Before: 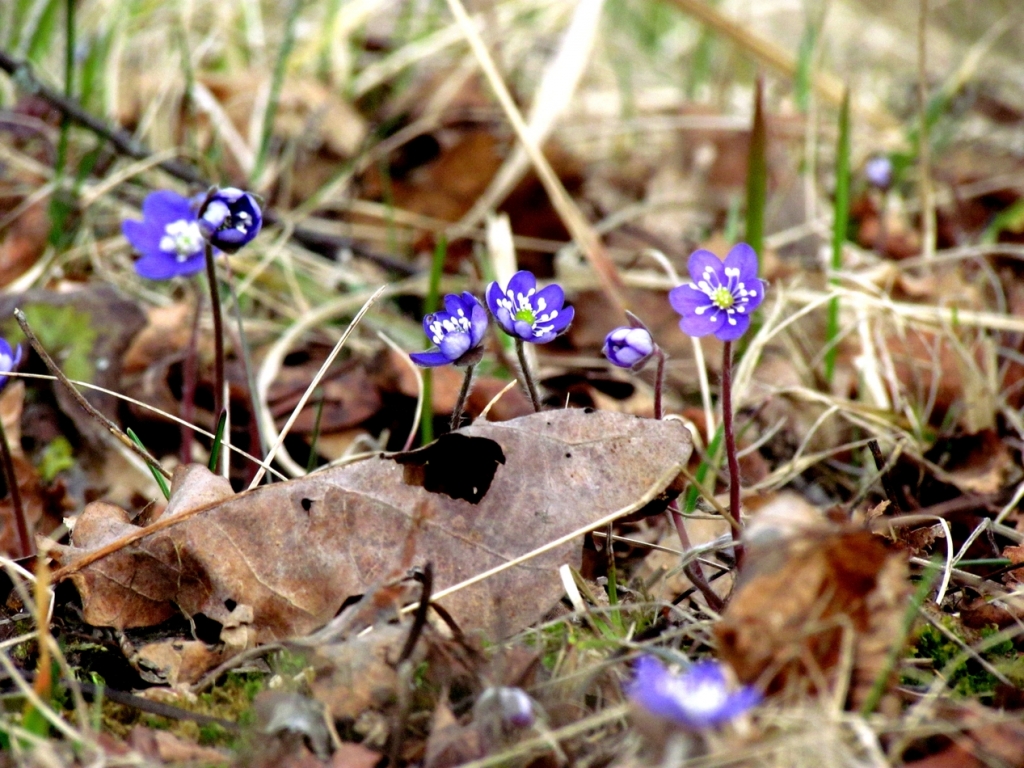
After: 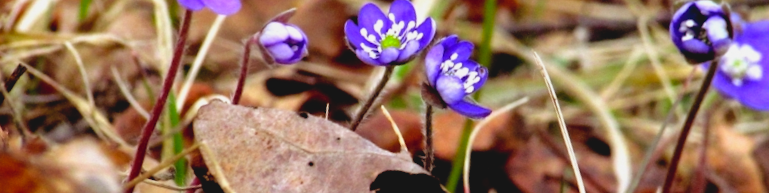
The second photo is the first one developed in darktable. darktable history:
crop and rotate: angle 16.12°, top 30.835%, bottom 35.653%
contrast brightness saturation: contrast -0.1, brightness 0.05, saturation 0.08
shadows and highlights: shadows 35, highlights -35, soften with gaussian
rgb levels: mode RGB, independent channels, levels [[0, 0.5, 1], [0, 0.521, 1], [0, 0.536, 1]]
